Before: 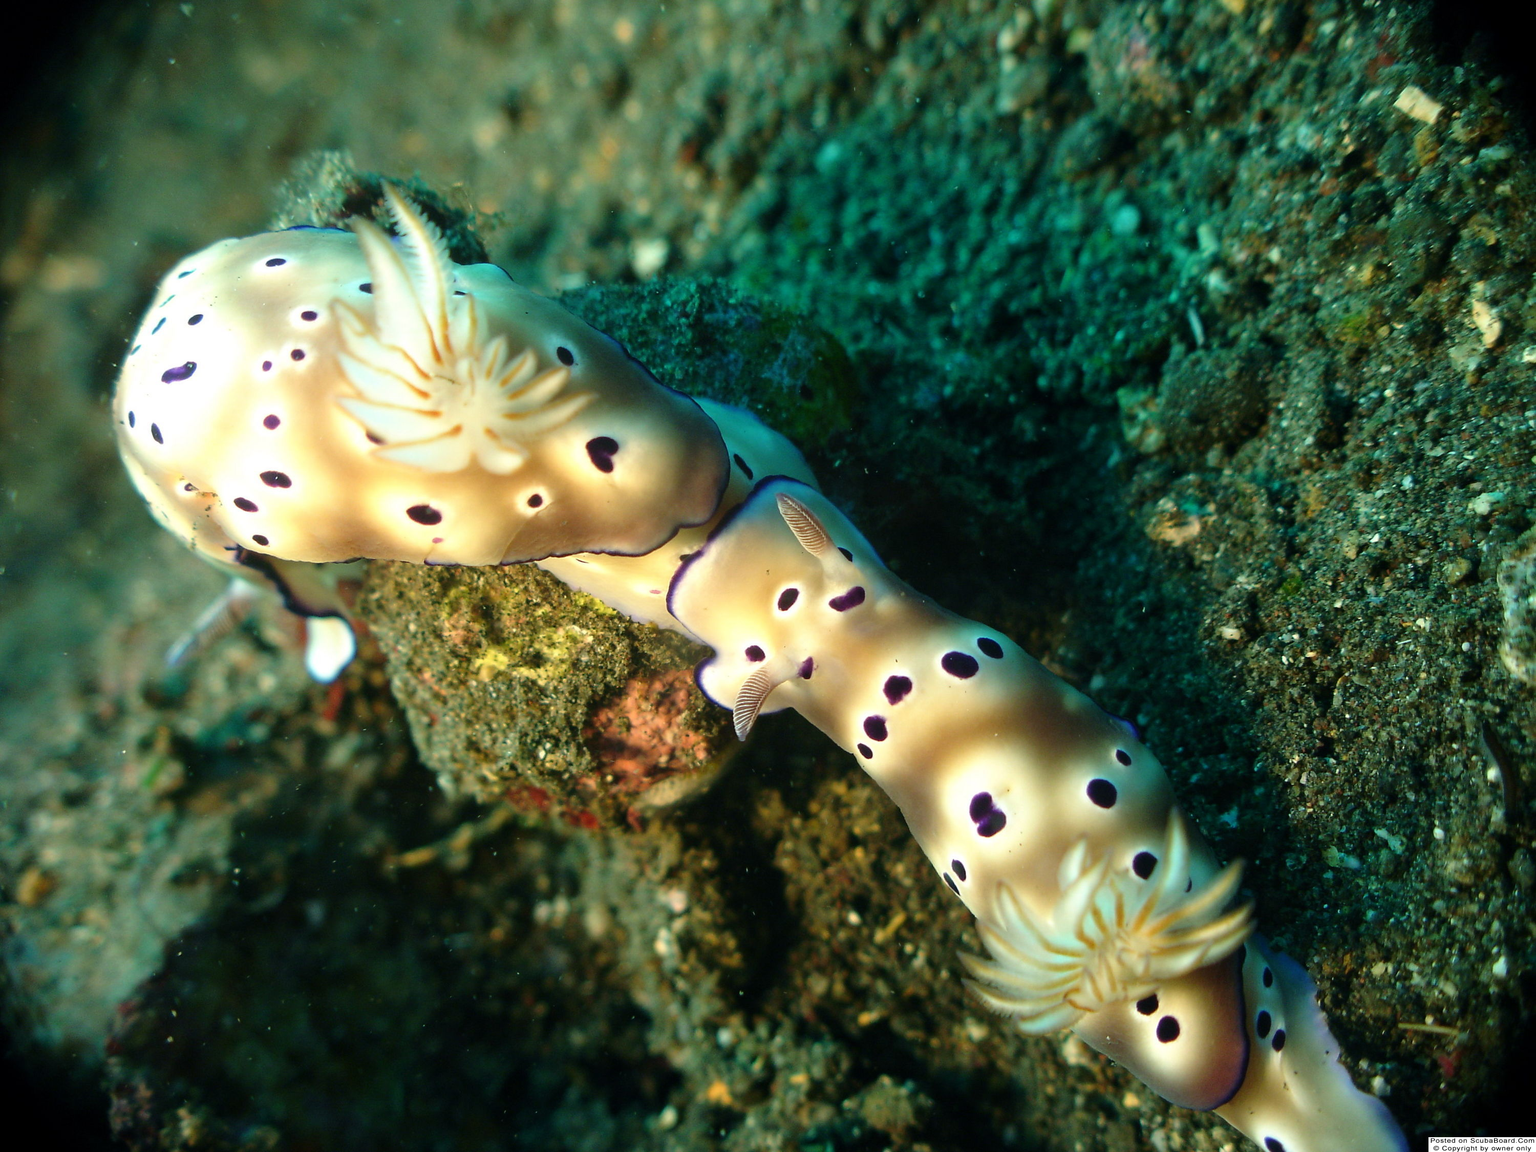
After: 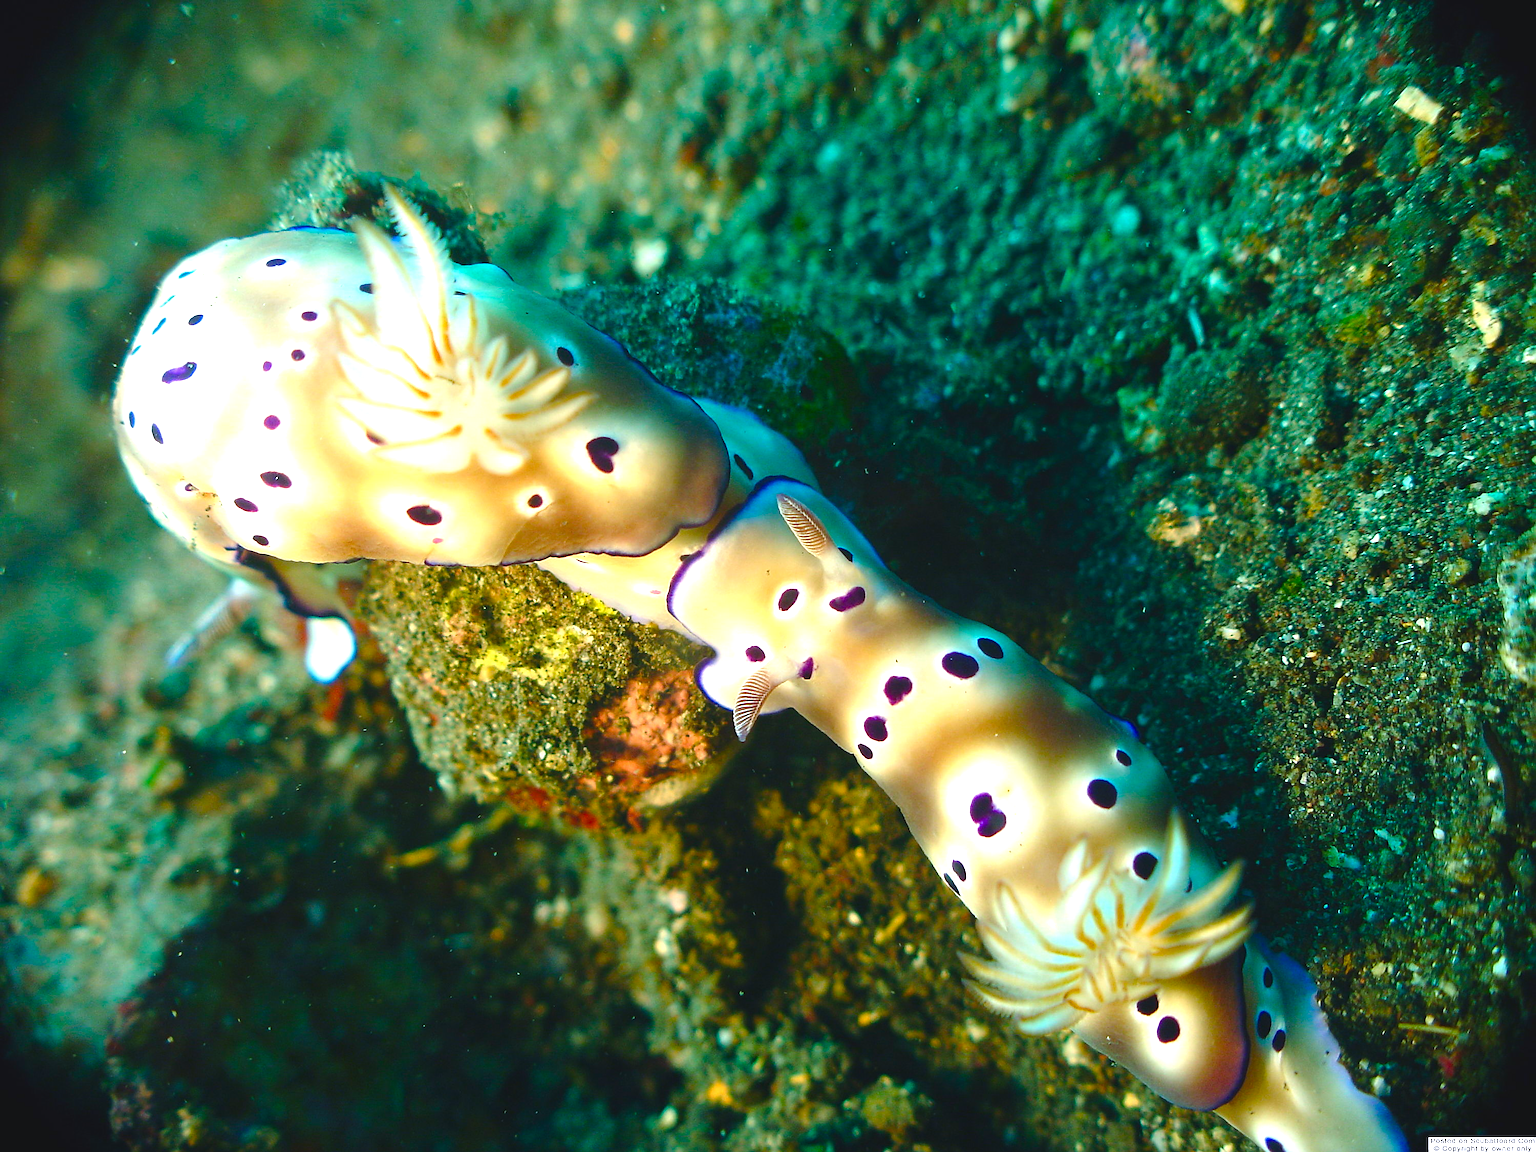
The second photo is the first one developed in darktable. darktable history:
sharpen: on, module defaults
color calibration: illuminant as shot in camera, x 0.358, y 0.373, temperature 4628.91 K
exposure: black level correction -0.002, exposure 0.529 EV, compensate highlight preservation false
color balance rgb: global offset › luminance 0.468%, linear chroma grading › global chroma 25.616%, perceptual saturation grading › global saturation 0.563%, perceptual saturation grading › highlights -9.657%, perceptual saturation grading › mid-tones 18.346%, perceptual saturation grading › shadows 28.643%, global vibrance 20%
